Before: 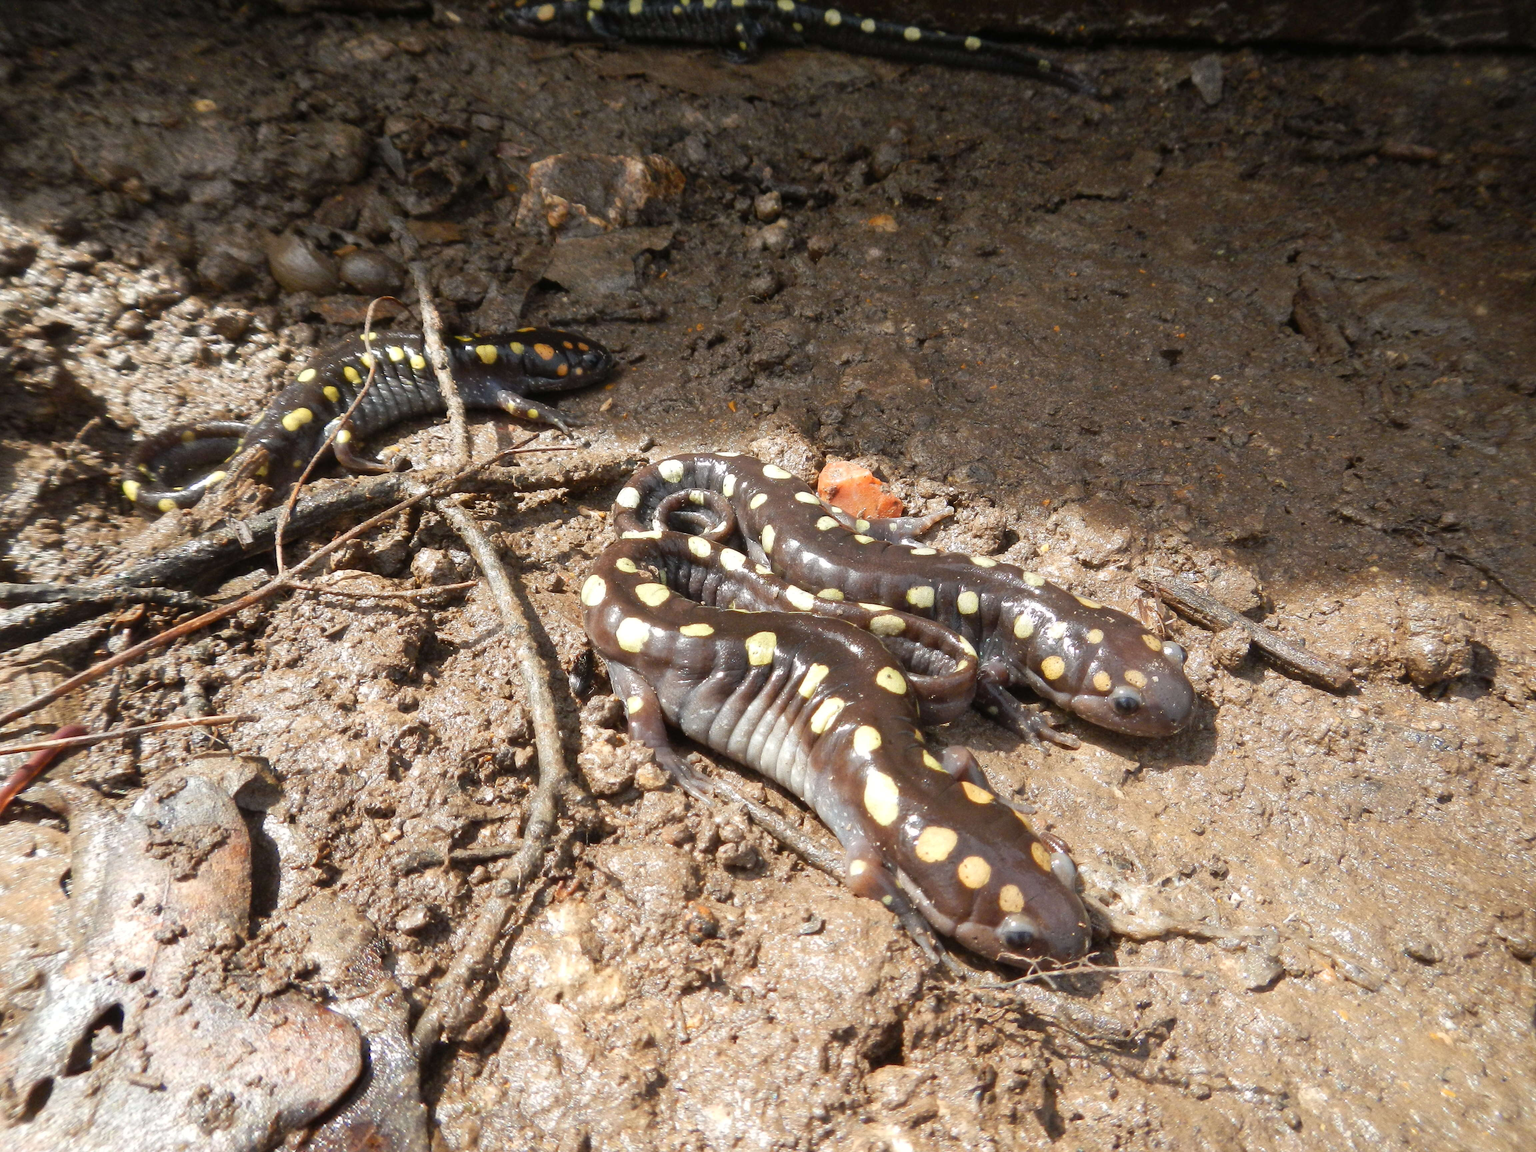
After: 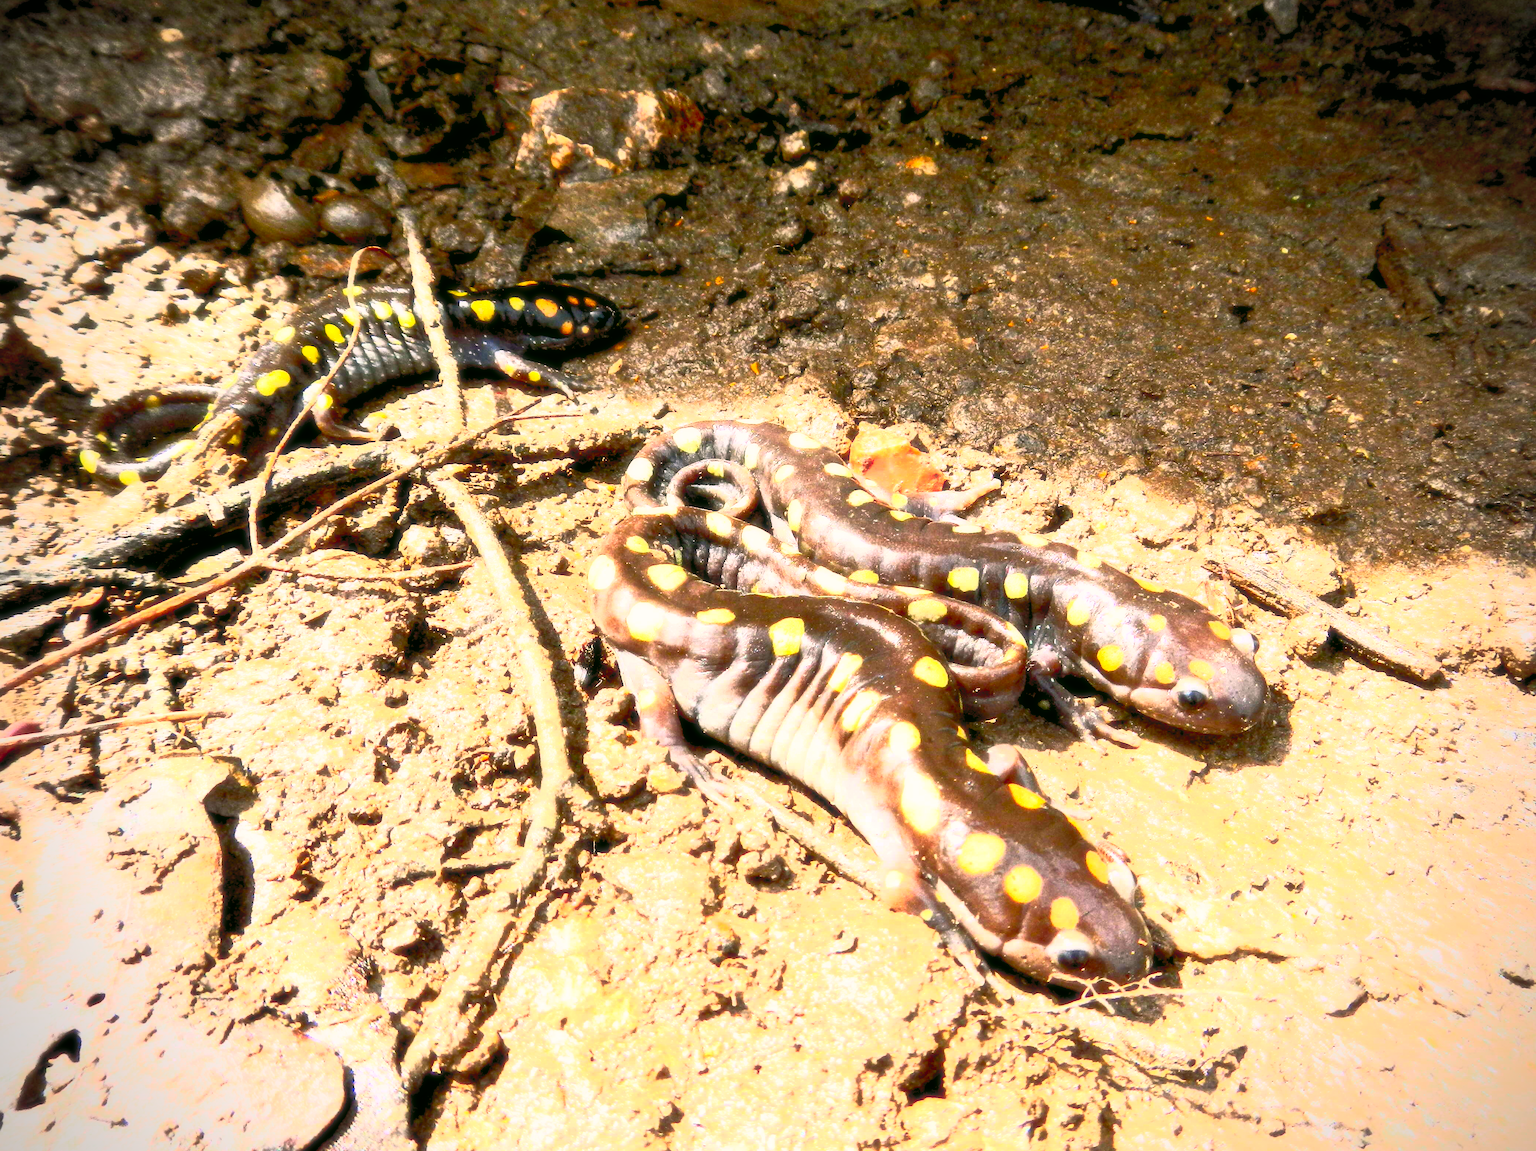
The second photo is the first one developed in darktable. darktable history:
vignetting: unbound false
rotate and perspective: crop left 0, crop top 0
exposure: exposure 0.197 EV, compensate highlight preservation false
base curve: curves: ch0 [(0.017, 0) (0.425, 0.441) (0.844, 0.933) (1, 1)], preserve colors none
crop: left 3.305%, top 6.436%, right 6.389%, bottom 3.258%
soften: size 10%, saturation 50%, brightness 0.2 EV, mix 10%
color correction: highlights a* 4.02, highlights b* 4.98, shadows a* -7.55, shadows b* 4.98
contrast brightness saturation: contrast 1, brightness 1, saturation 1
